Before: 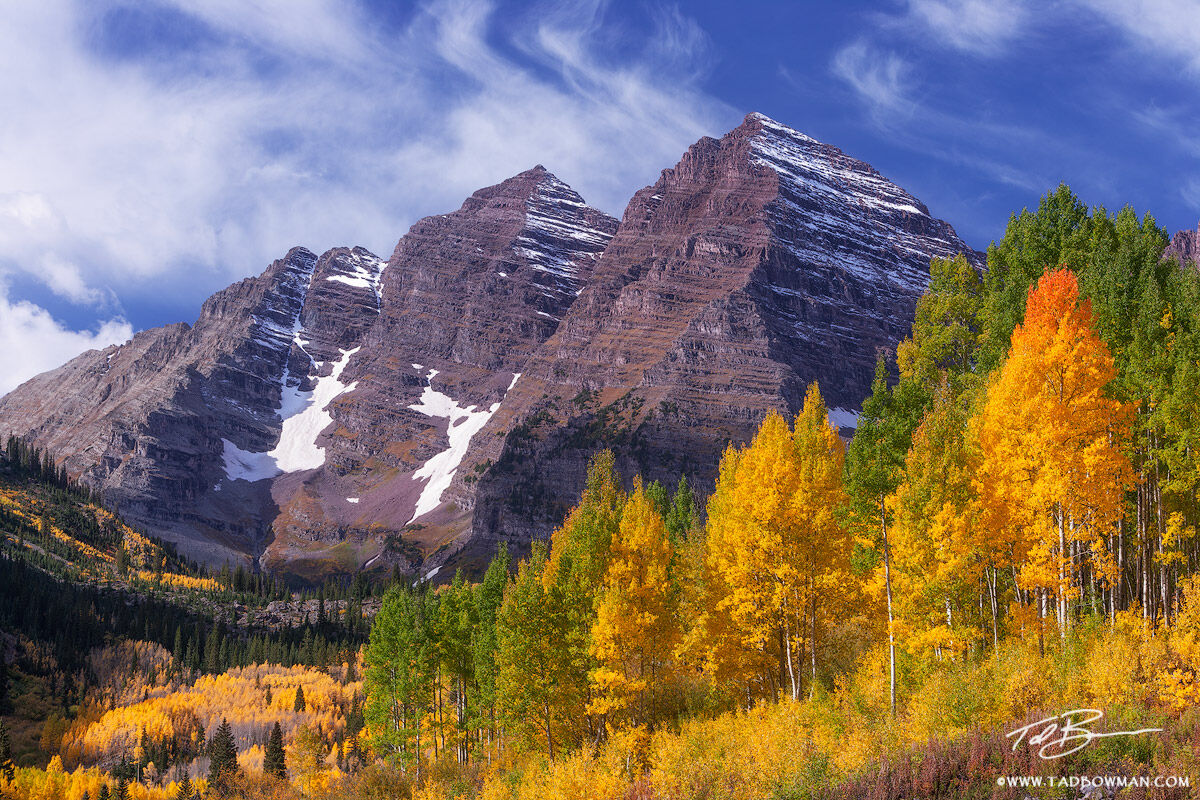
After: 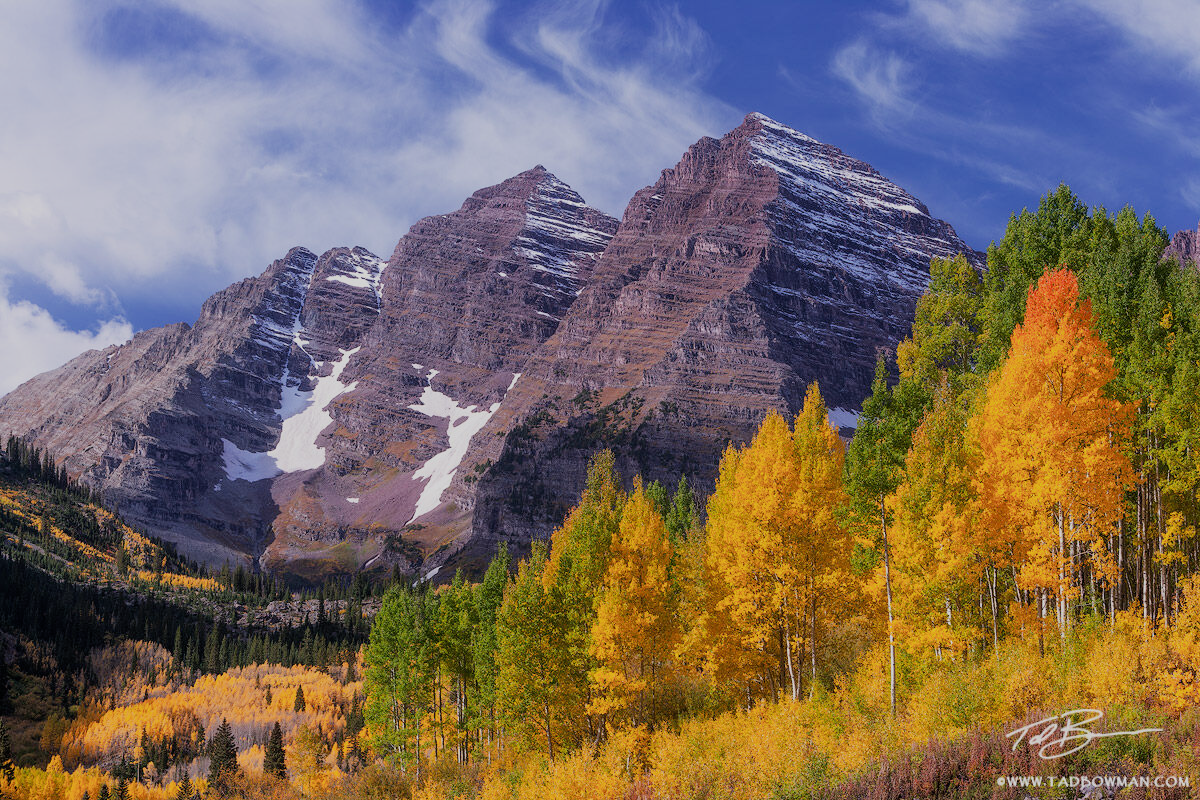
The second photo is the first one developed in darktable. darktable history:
filmic rgb: black relative exposure -7.65 EV, white relative exposure 4.56 EV, threshold 3.05 EV, hardness 3.61, contrast in shadows safe, enable highlight reconstruction true
